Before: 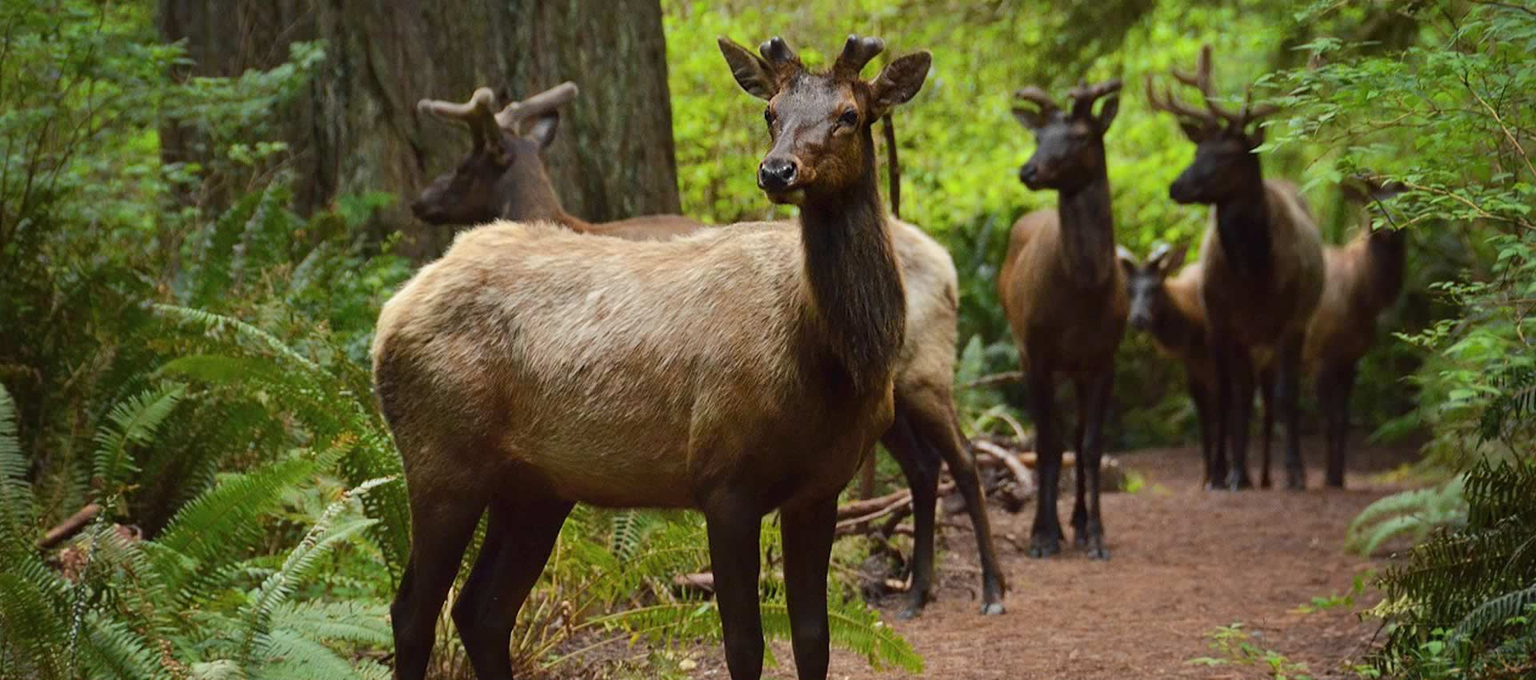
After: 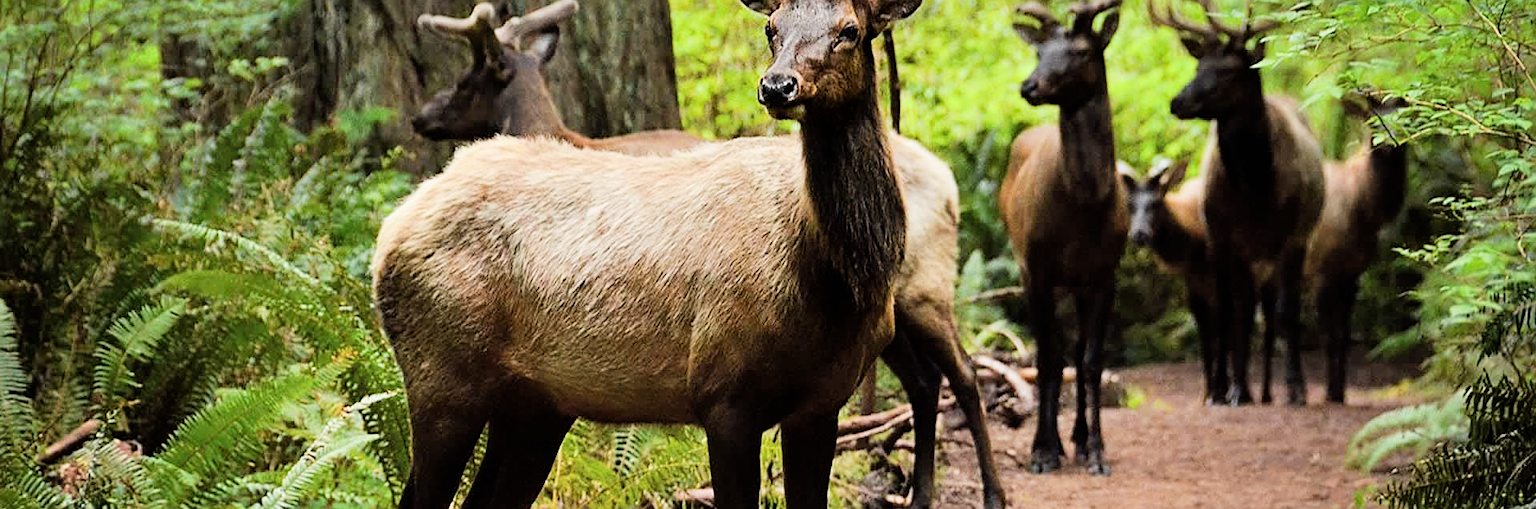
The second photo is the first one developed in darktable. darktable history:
sharpen: on, module defaults
exposure: exposure 1 EV, compensate highlight preservation false
shadows and highlights: shadows 29.32, highlights -29.32, low approximation 0.01, soften with gaussian
crop and rotate: top 12.5%, bottom 12.5%
filmic rgb: black relative exposure -5 EV, hardness 2.88, contrast 1.3, highlights saturation mix -30%
